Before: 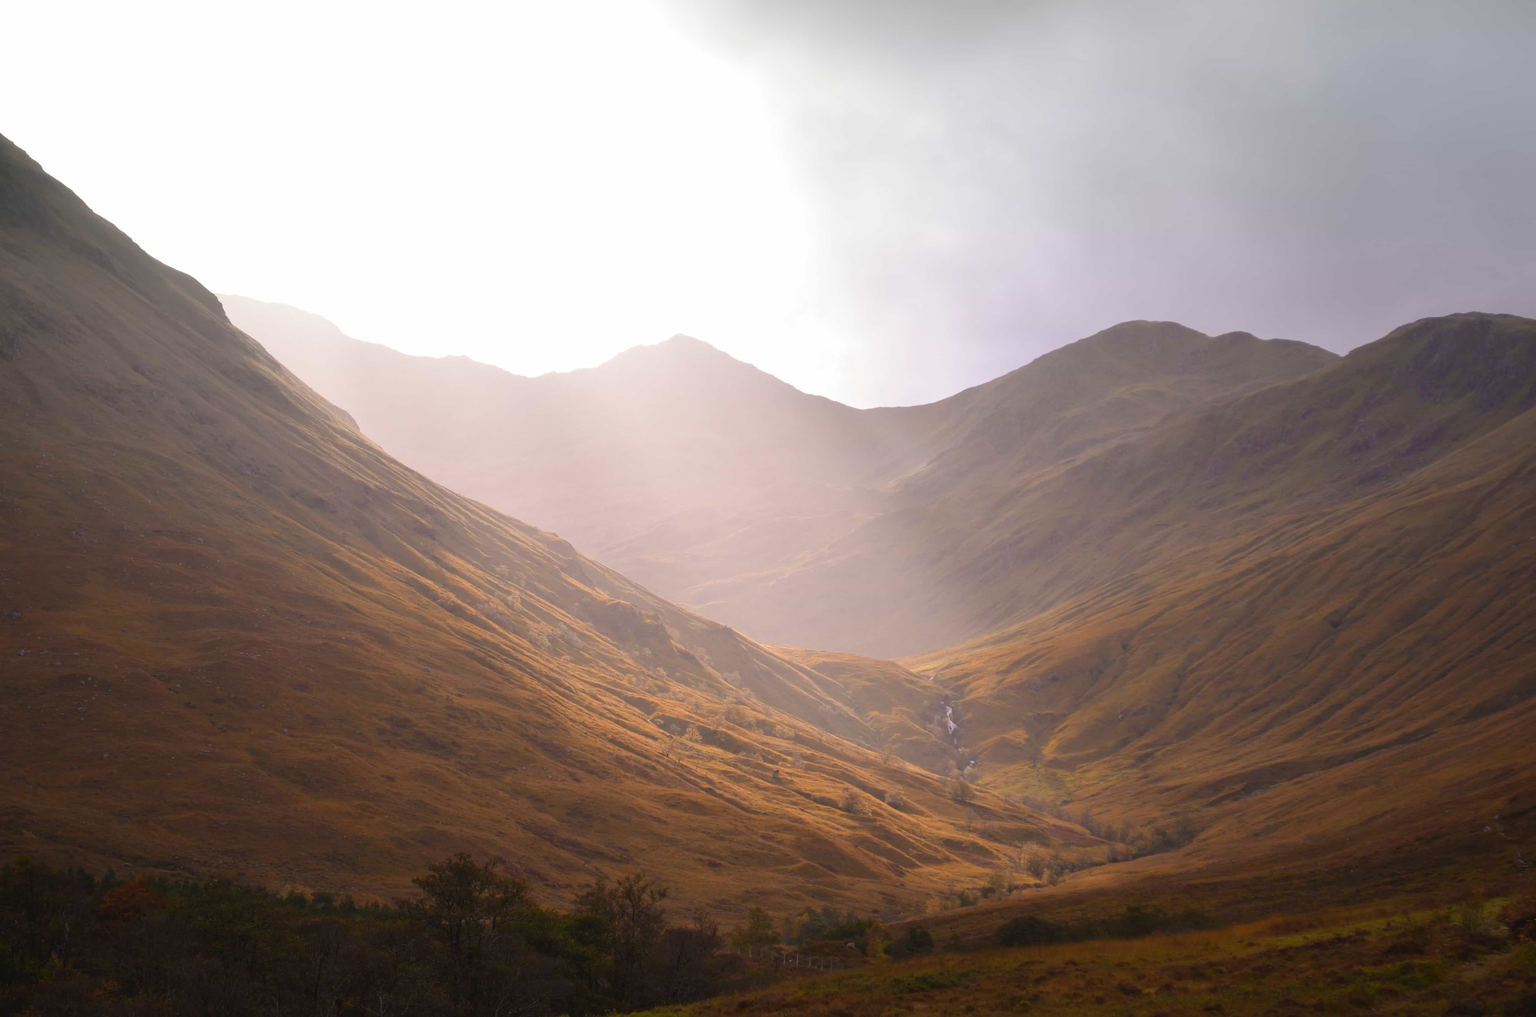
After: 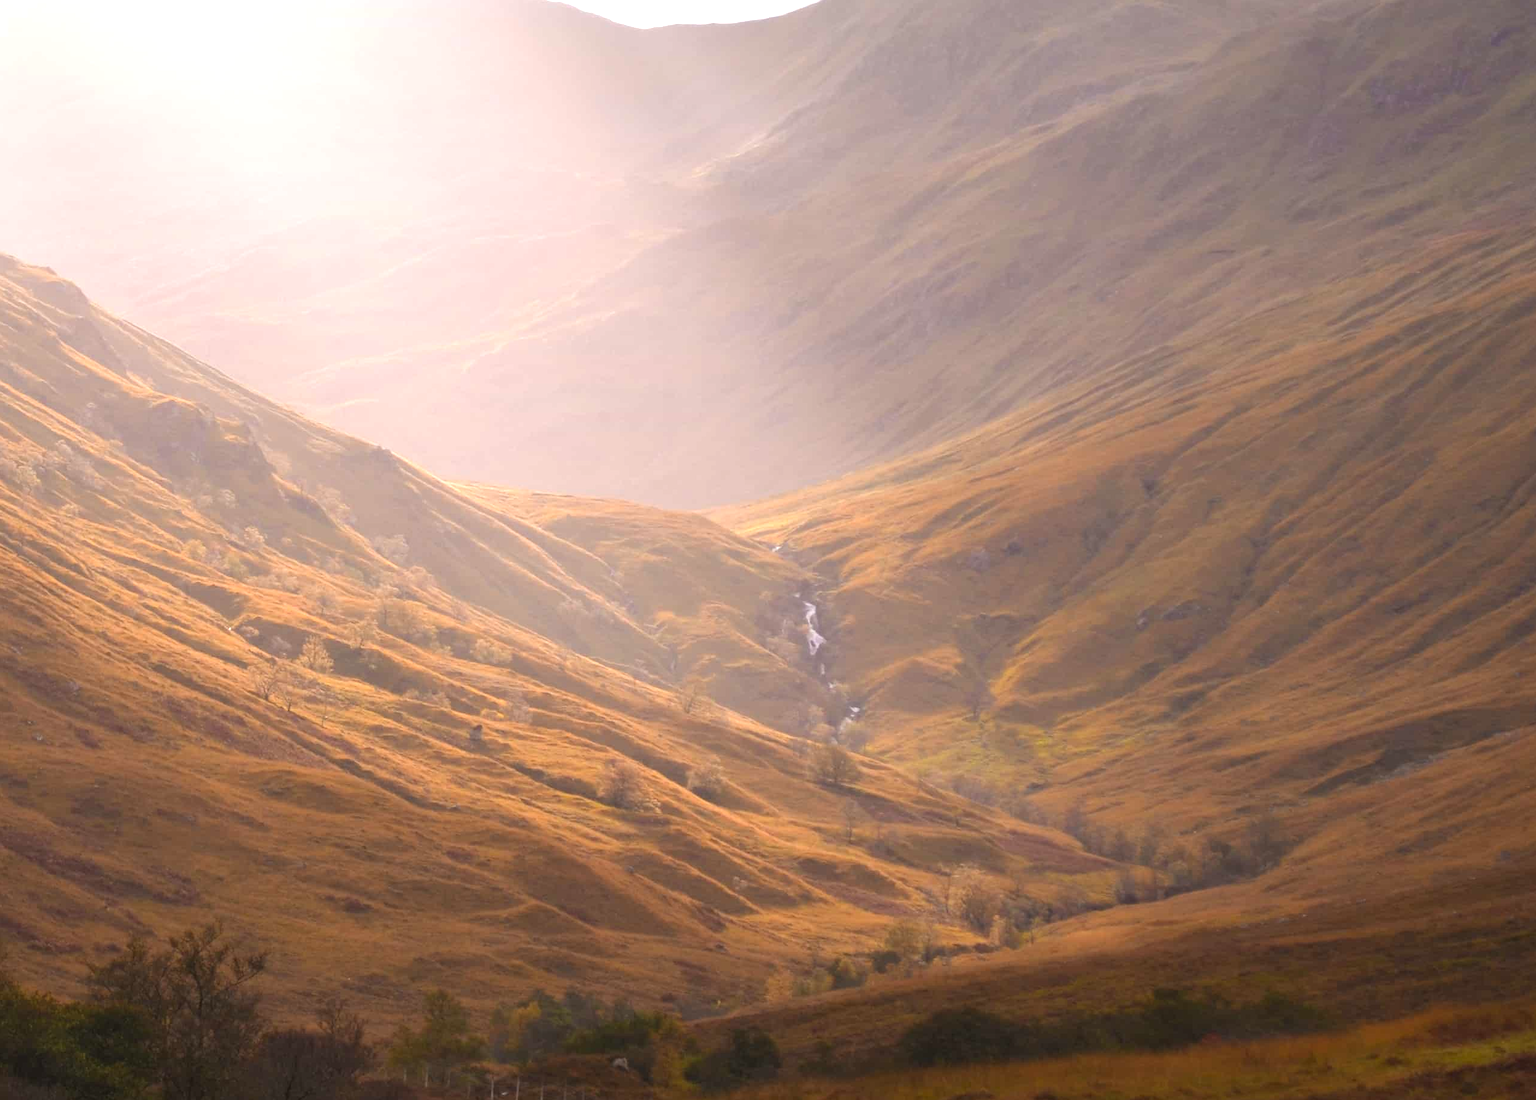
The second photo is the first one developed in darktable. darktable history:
crop: left 34.479%, top 38.822%, right 13.718%, bottom 5.172%
exposure: black level correction 0, exposure 0.7 EV, compensate exposure bias true, compensate highlight preservation false
